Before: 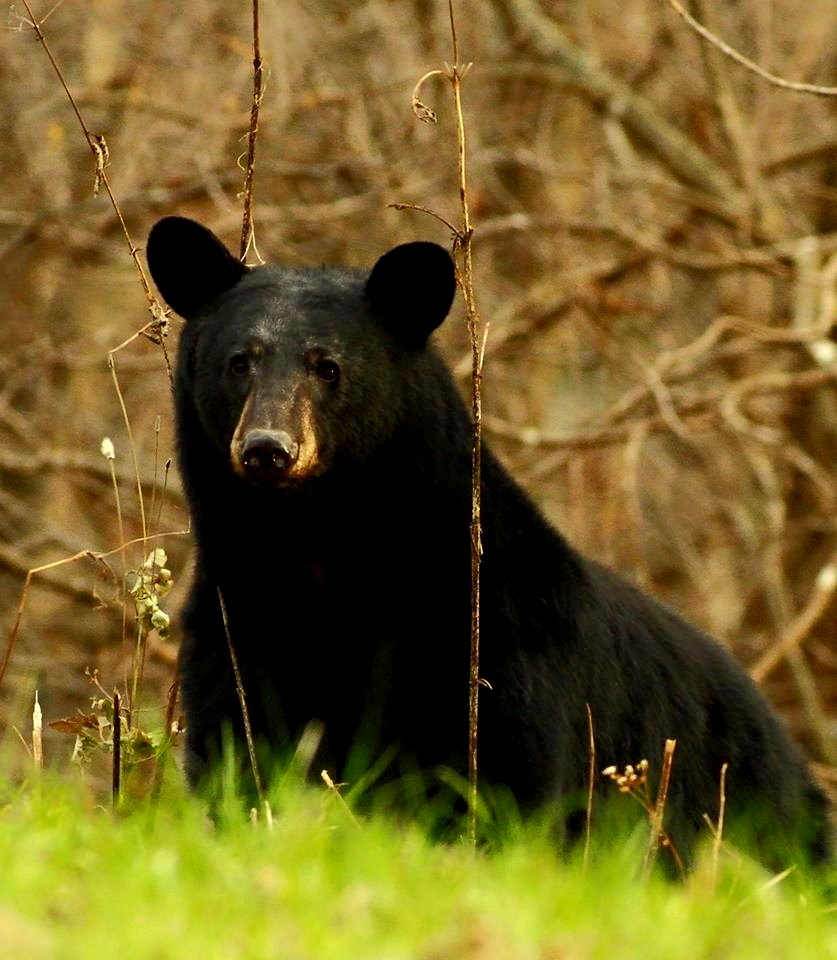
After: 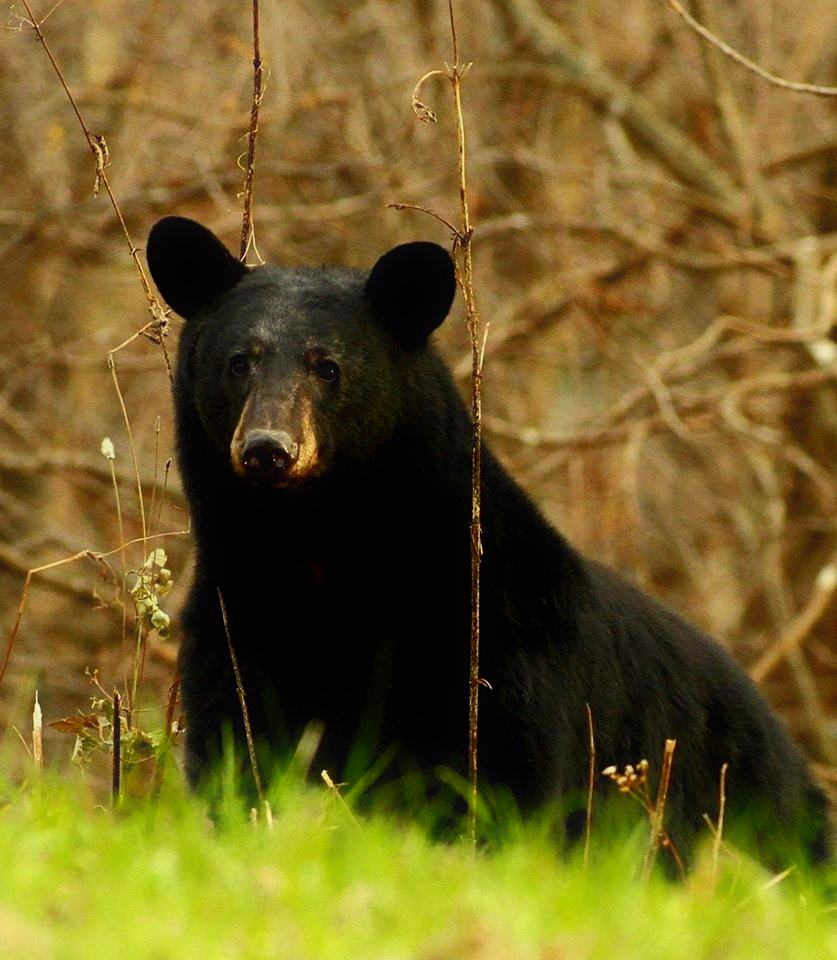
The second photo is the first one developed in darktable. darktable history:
contrast equalizer: y [[0.5, 0.486, 0.447, 0.446, 0.489, 0.5], [0.5 ×6], [0.5 ×6], [0 ×6], [0 ×6]]
